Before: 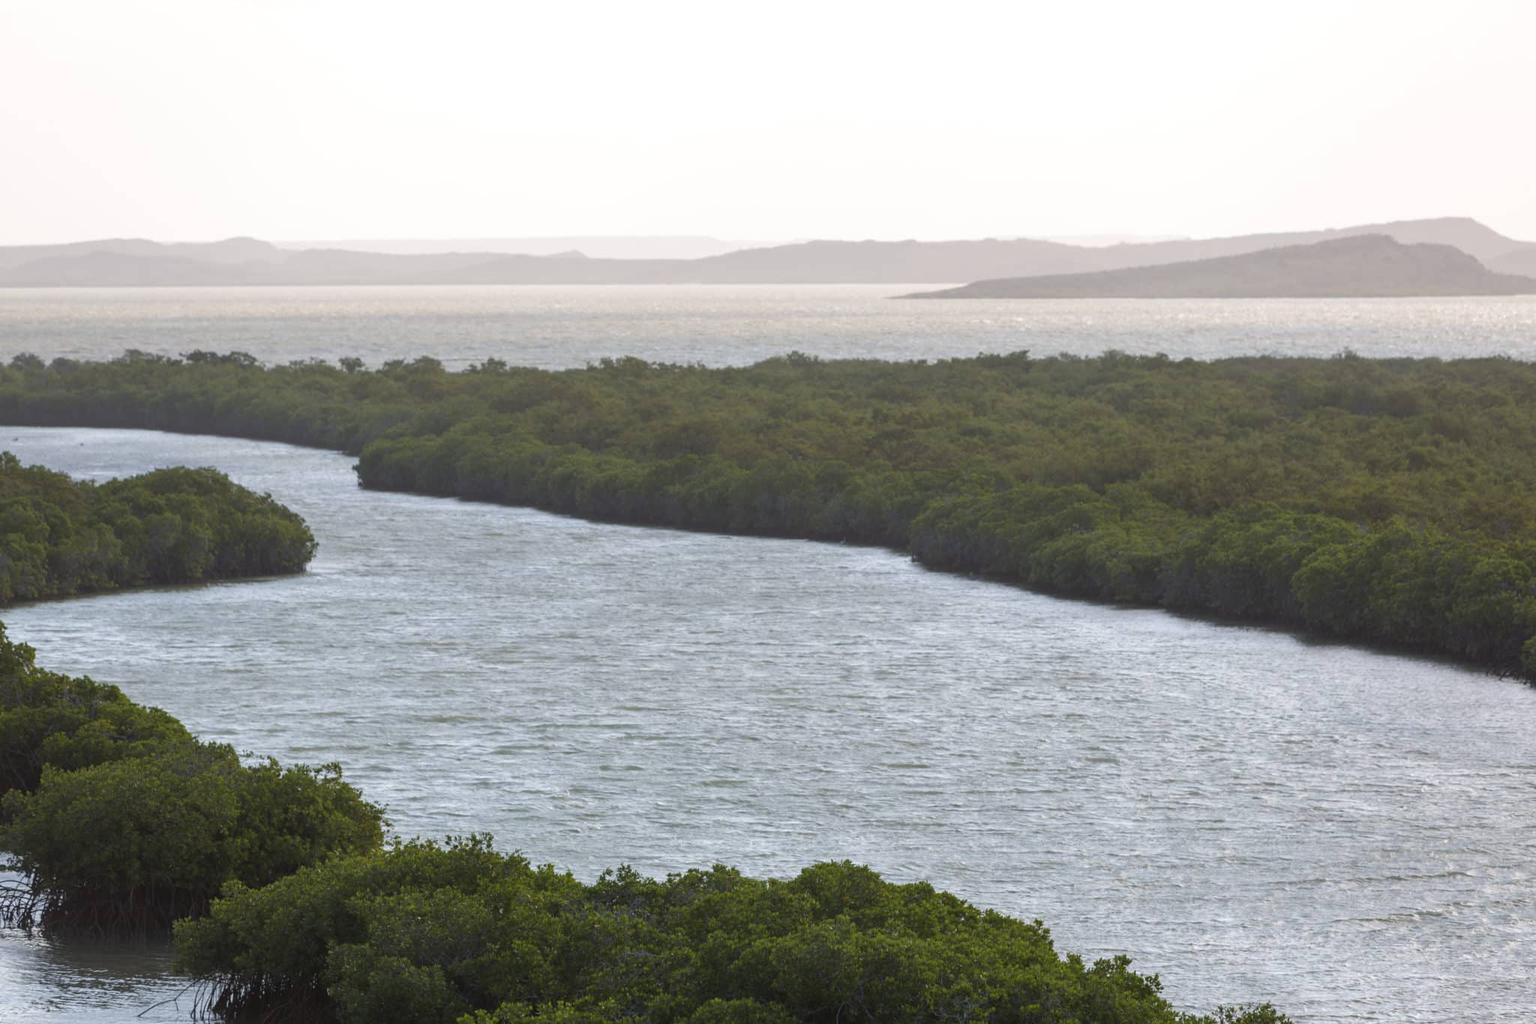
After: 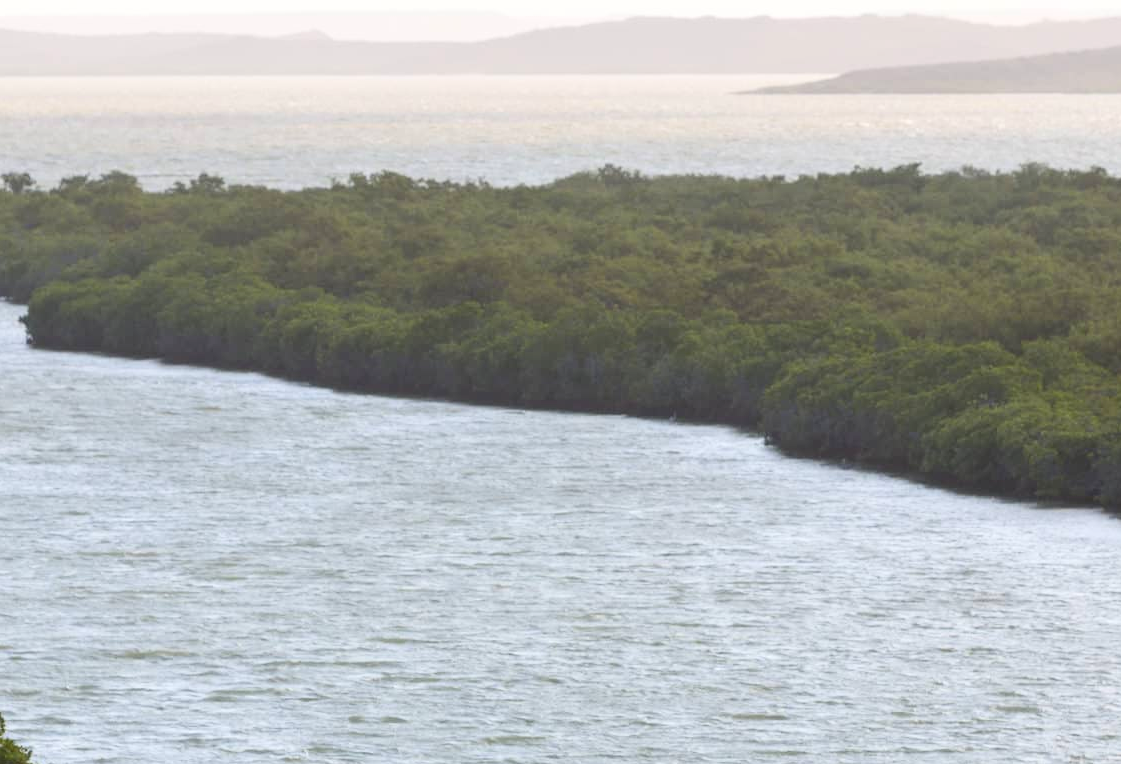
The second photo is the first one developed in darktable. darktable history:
contrast brightness saturation: contrast 0.196, brightness 0.154, saturation 0.145
crop and rotate: left 22.064%, top 22.315%, right 23.161%, bottom 21.668%
